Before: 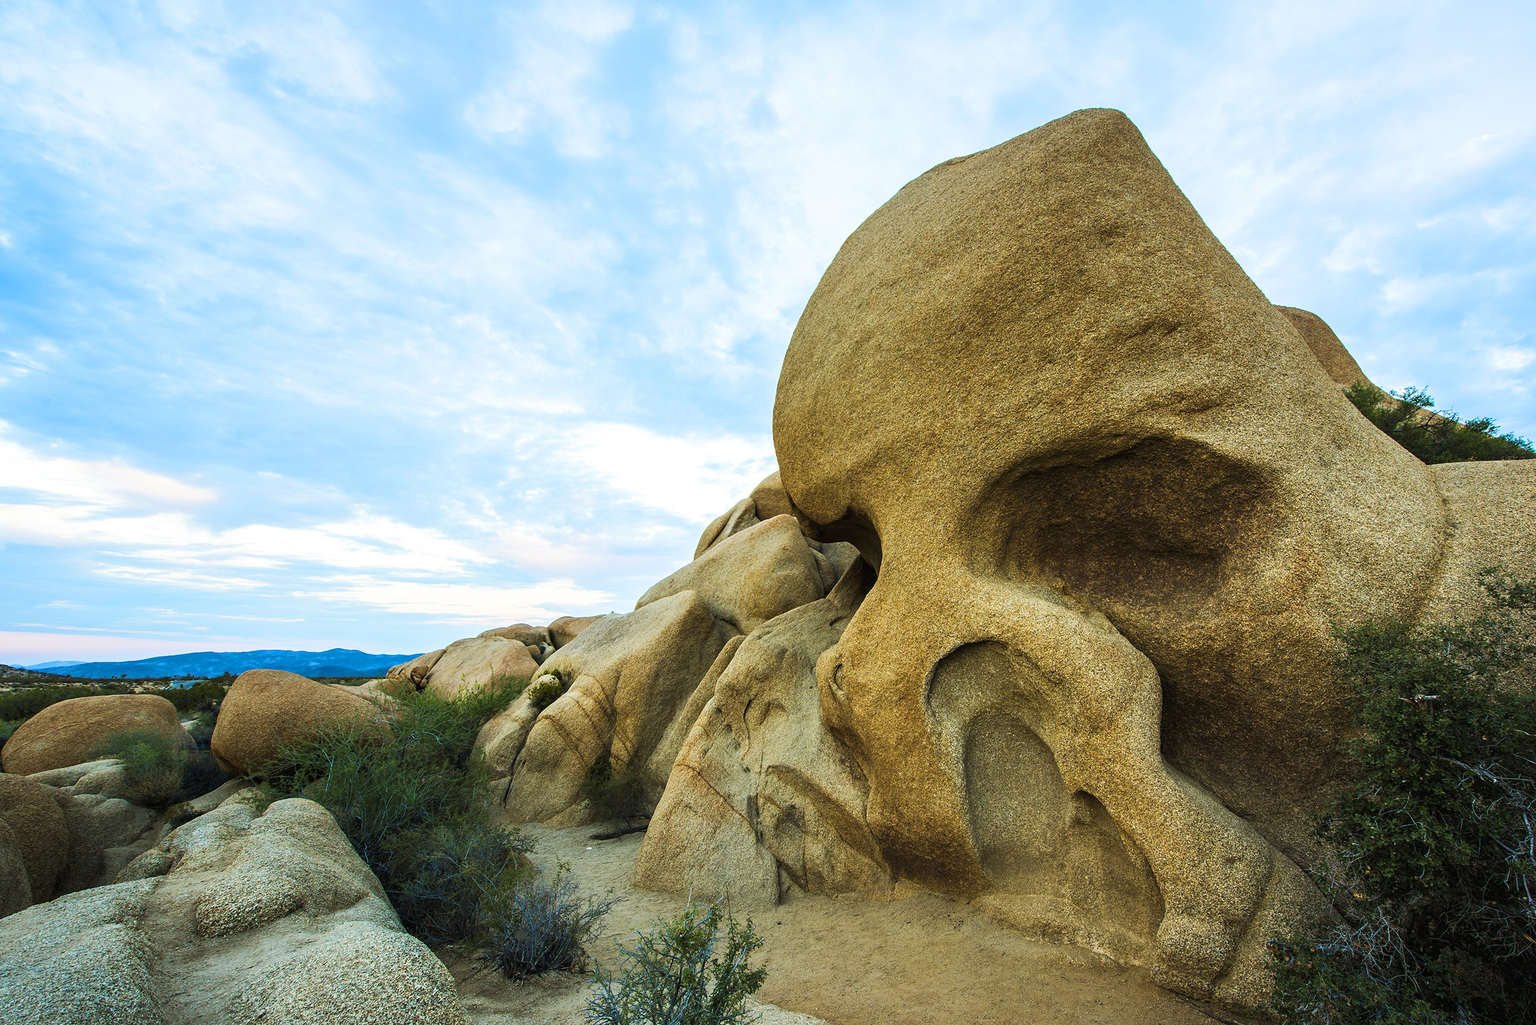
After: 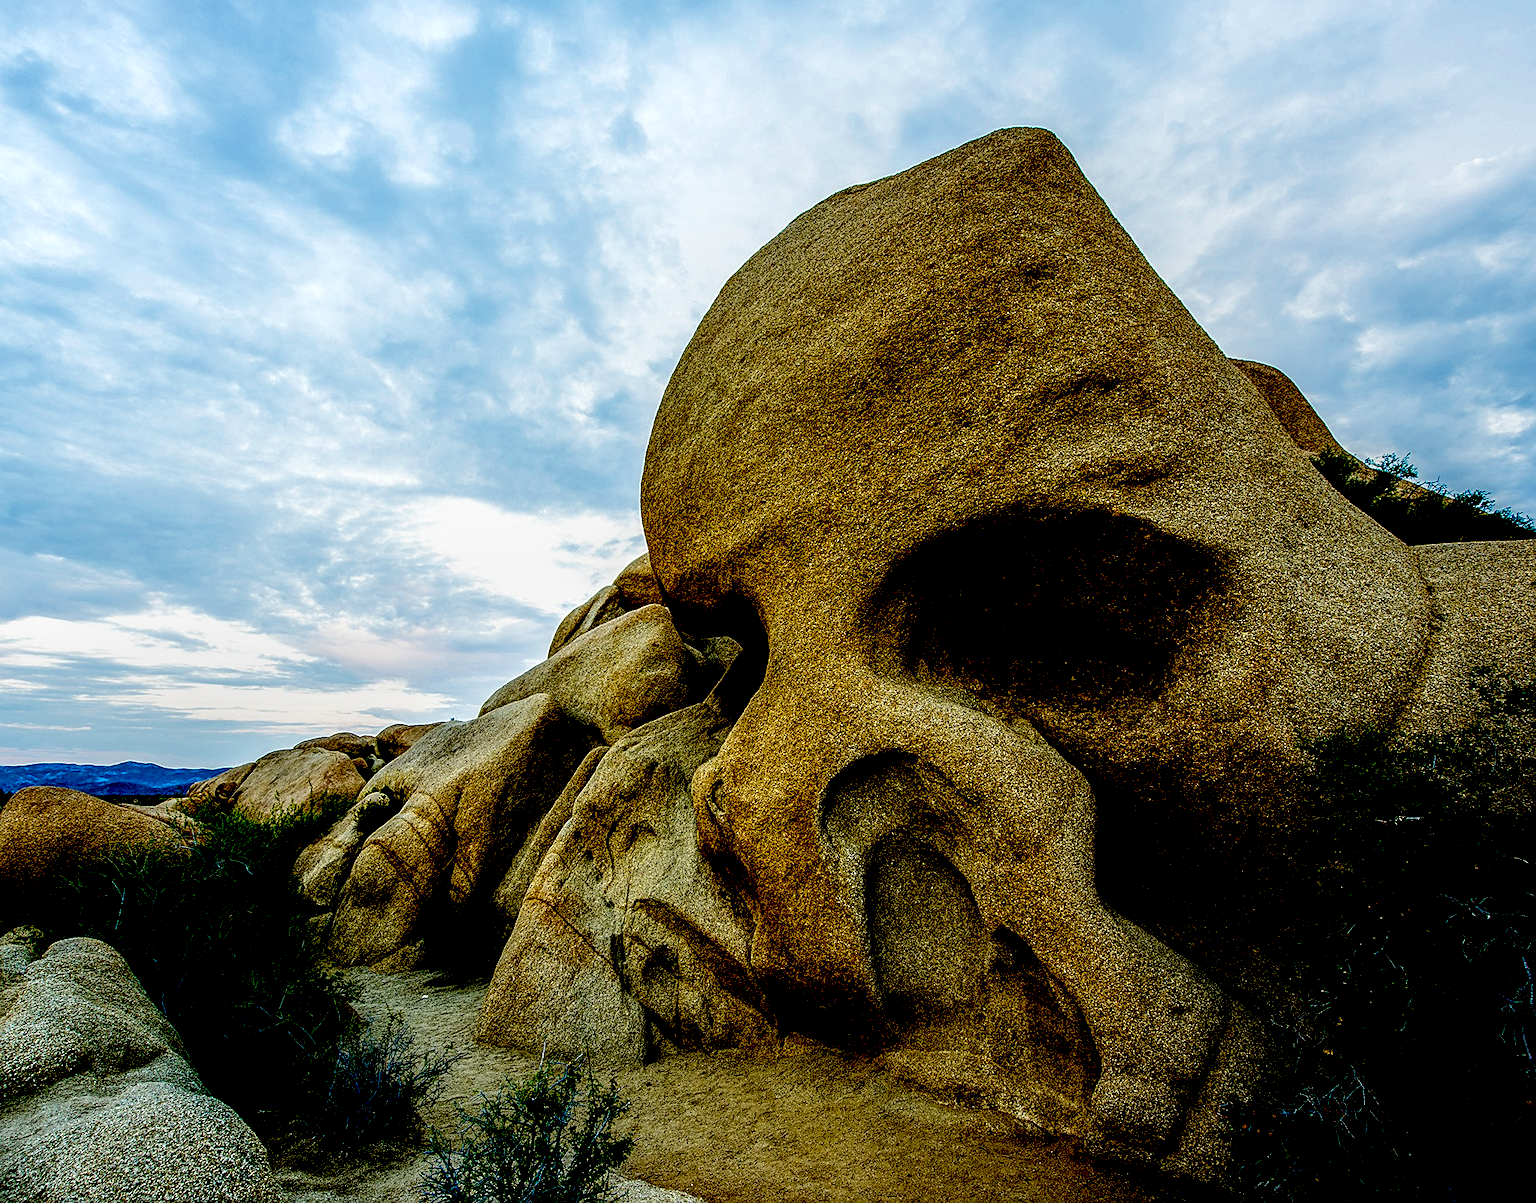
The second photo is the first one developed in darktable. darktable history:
crop and rotate: left 14.804%
exposure: black level correction 0.098, exposure -0.084 EV, compensate highlight preservation false
local contrast: highlights 22%, detail 196%
sharpen: on, module defaults
